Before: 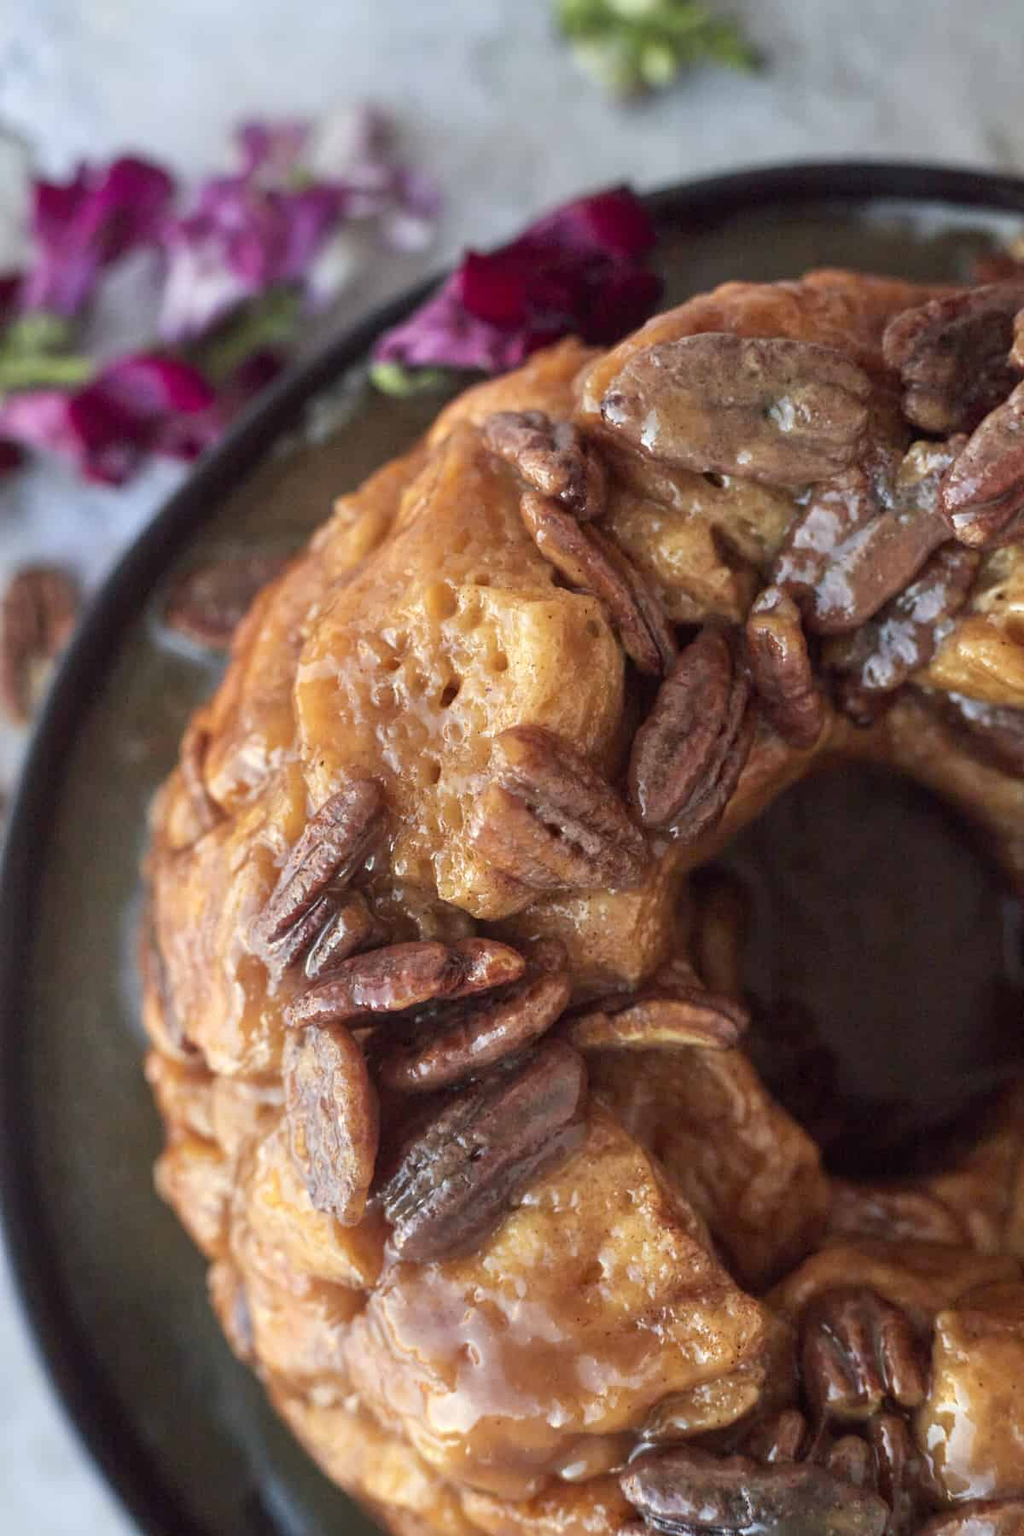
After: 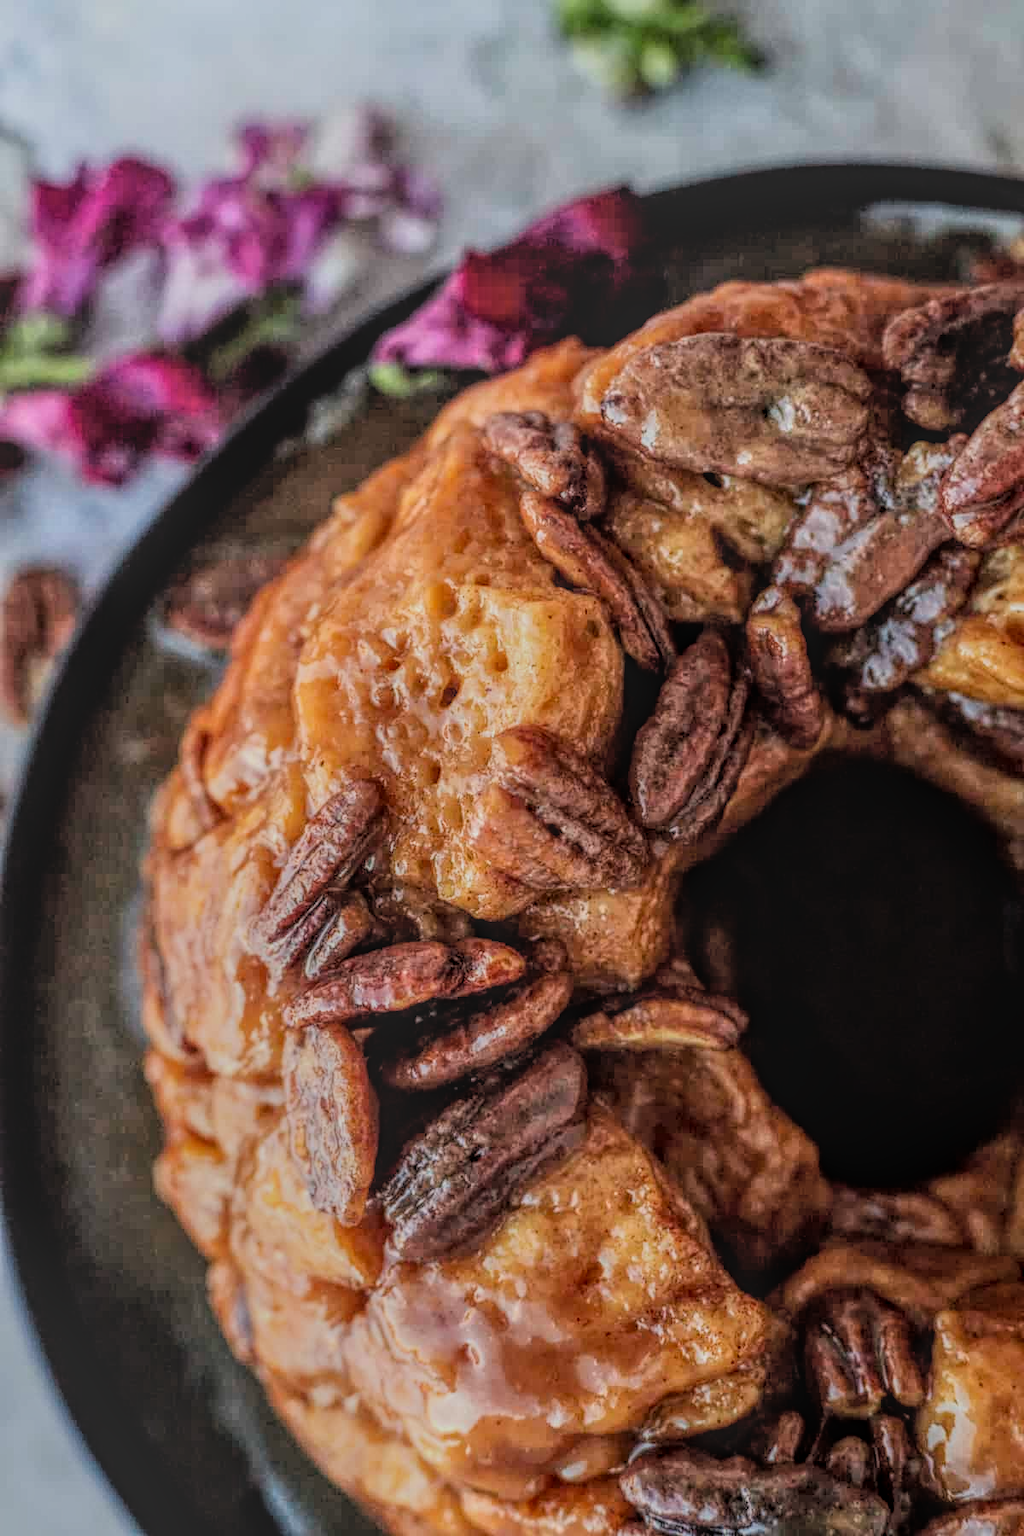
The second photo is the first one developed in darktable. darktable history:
local contrast: highlights 20%, shadows 24%, detail 200%, midtone range 0.2
exposure: black level correction 0.002, compensate highlight preservation false
filmic rgb: black relative exposure -4.98 EV, white relative exposure 3.96 EV, hardness 2.87, contrast 1.408
